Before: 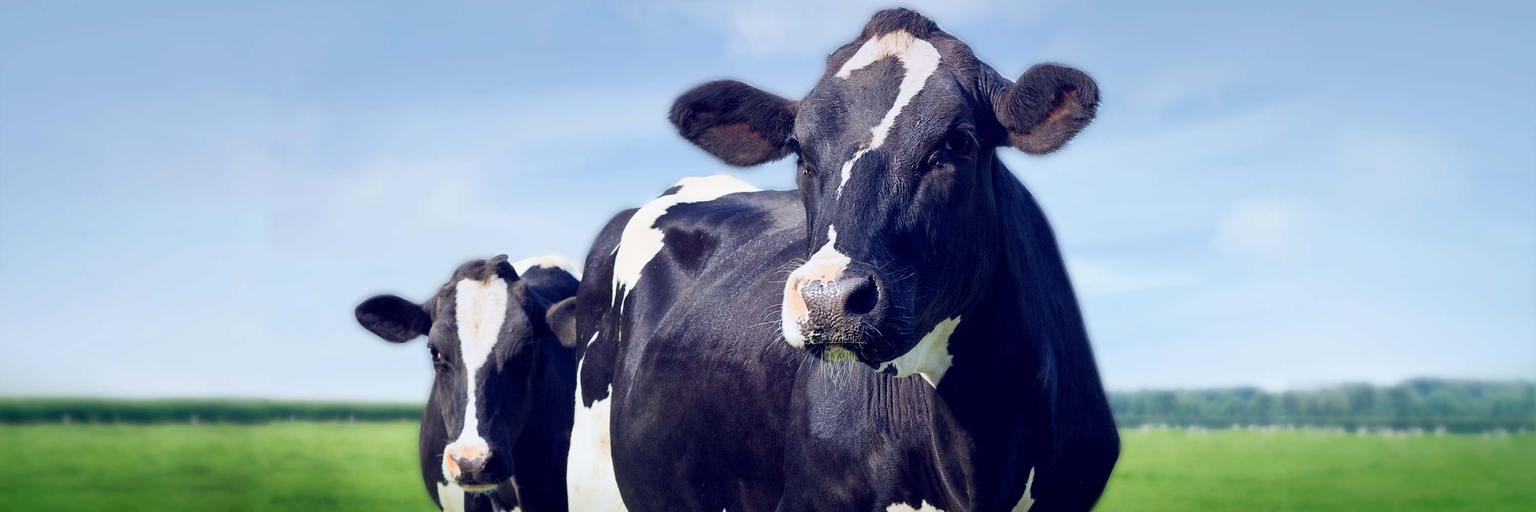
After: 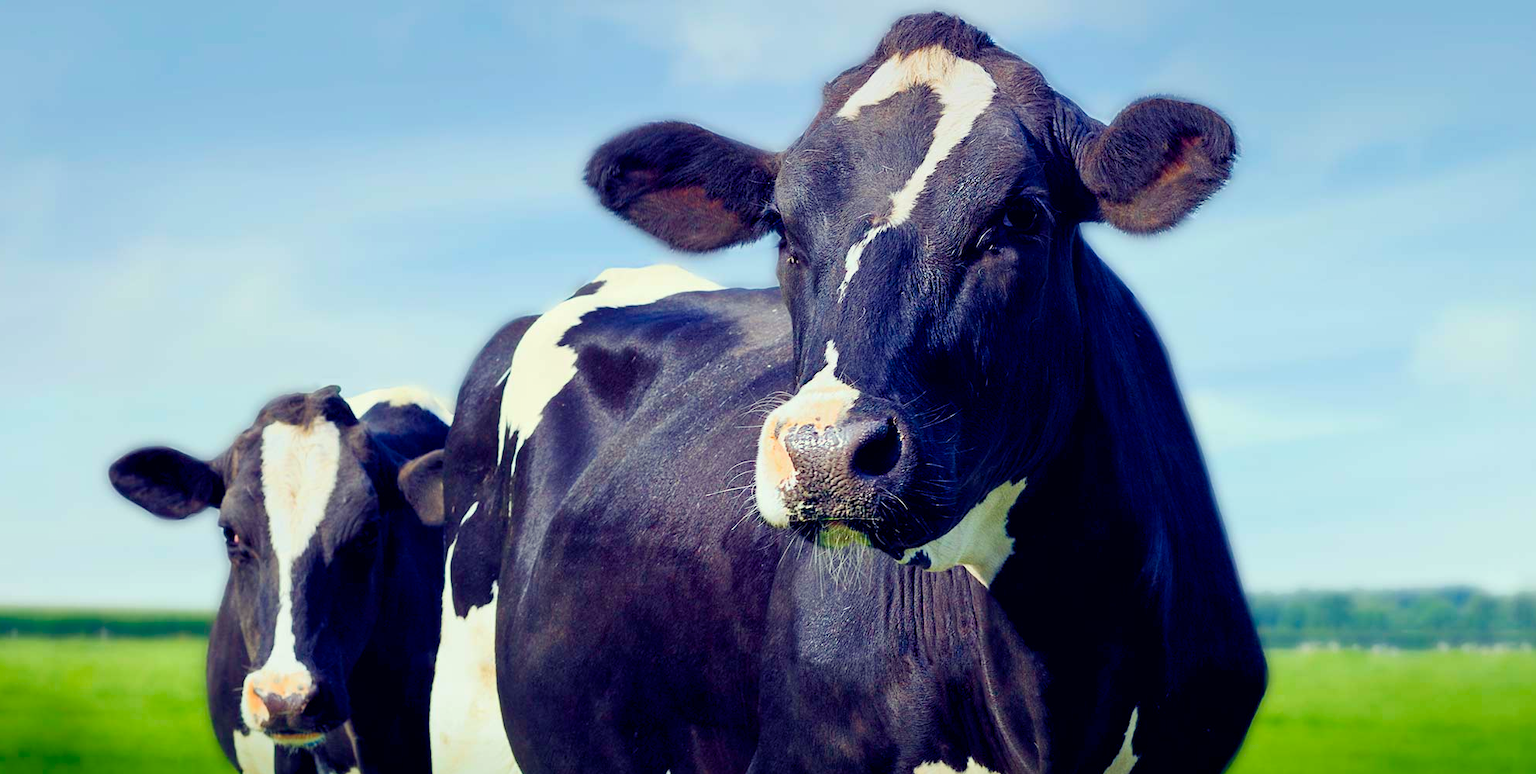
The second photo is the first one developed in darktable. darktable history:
crop and rotate: left 18.442%, right 15.508%
contrast brightness saturation: contrast 0.01, saturation -0.05
color balance rgb: perceptual saturation grading › global saturation 20%, perceptual saturation grading › highlights -25%, perceptual saturation grading › shadows 25%, global vibrance 50%
color correction: highlights a* -5.94, highlights b* 11.19
